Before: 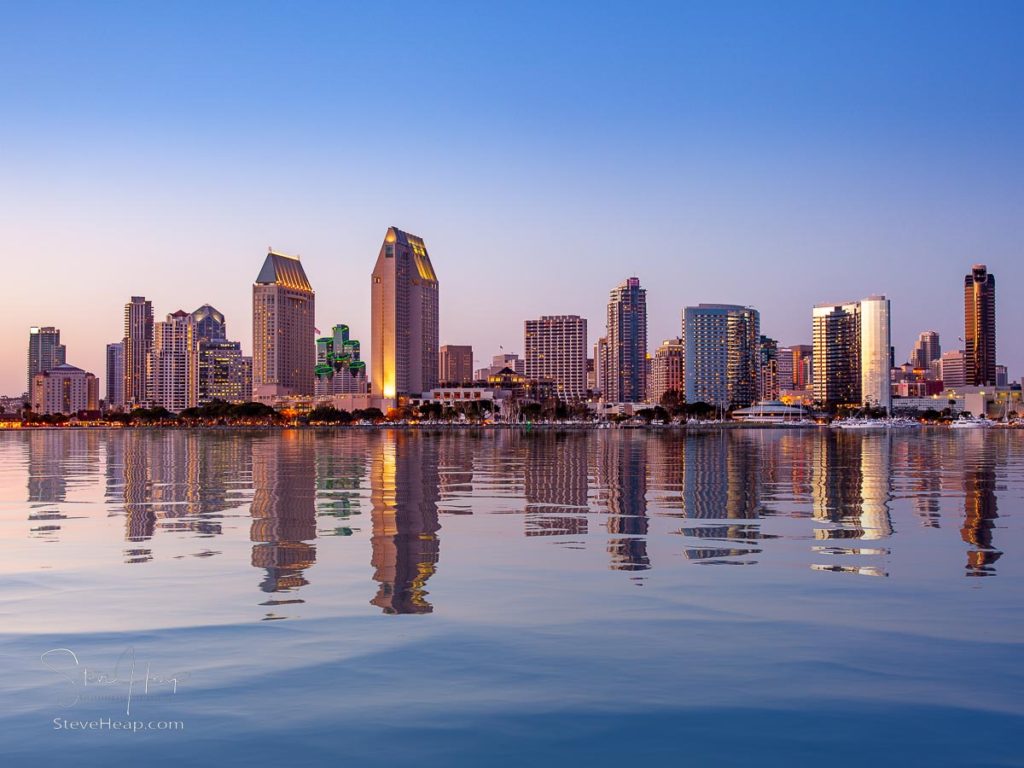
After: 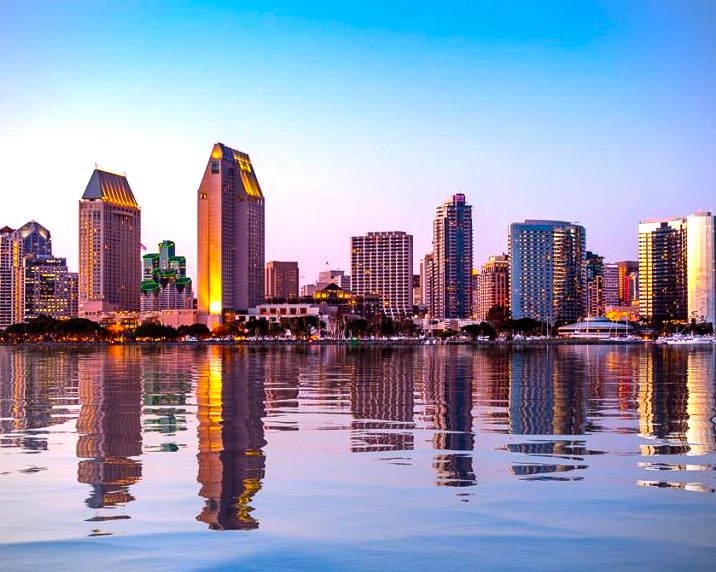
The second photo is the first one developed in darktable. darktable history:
vignetting: fall-off start 91.39%
color balance rgb: linear chroma grading › global chroma 15.407%, perceptual saturation grading › global saturation 25.797%, global vibrance 9.811%
crop and rotate: left 17.078%, top 10.956%, right 12.936%, bottom 14.482%
color calibration: output R [1.063, -0.012, -0.003, 0], output G [0, 1.022, 0.021, 0], output B [-0.079, 0.047, 1, 0], illuminant as shot in camera, x 0.358, y 0.373, temperature 4628.91 K
tone equalizer: -8 EV -0.771 EV, -7 EV -0.689 EV, -6 EV -0.623 EV, -5 EV -0.396 EV, -3 EV 0.388 EV, -2 EV 0.6 EV, -1 EV 0.682 EV, +0 EV 0.76 EV, edges refinement/feathering 500, mask exposure compensation -1.57 EV, preserve details no
